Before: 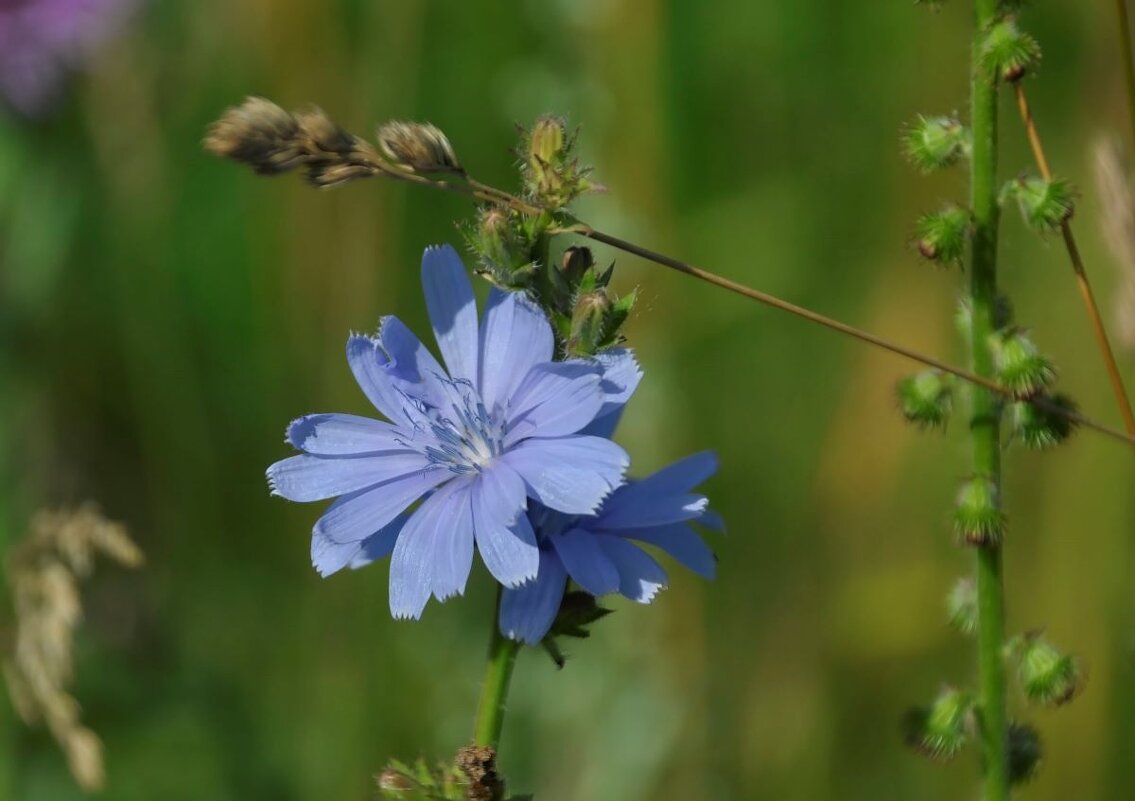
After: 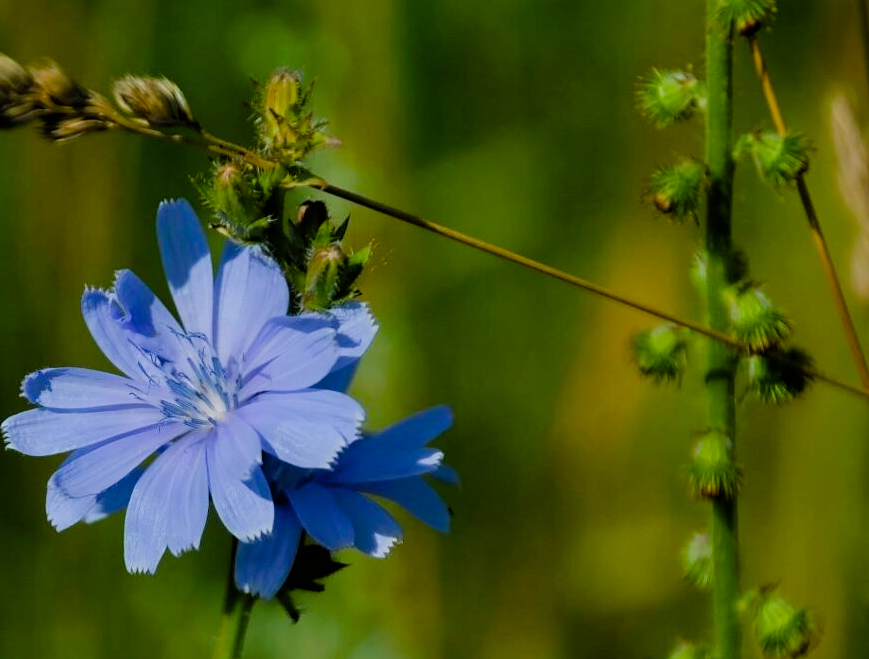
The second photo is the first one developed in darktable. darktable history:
color balance rgb: perceptual saturation grading › global saturation 35.158%, perceptual saturation grading › highlights -25.301%, perceptual saturation grading › shadows 50.218%, global vibrance 20%
filmic rgb: black relative exposure -5.08 EV, white relative exposure 3.99 EV, hardness 2.91, contrast 1.297
crop: left 23.395%, top 5.85%, bottom 11.835%
